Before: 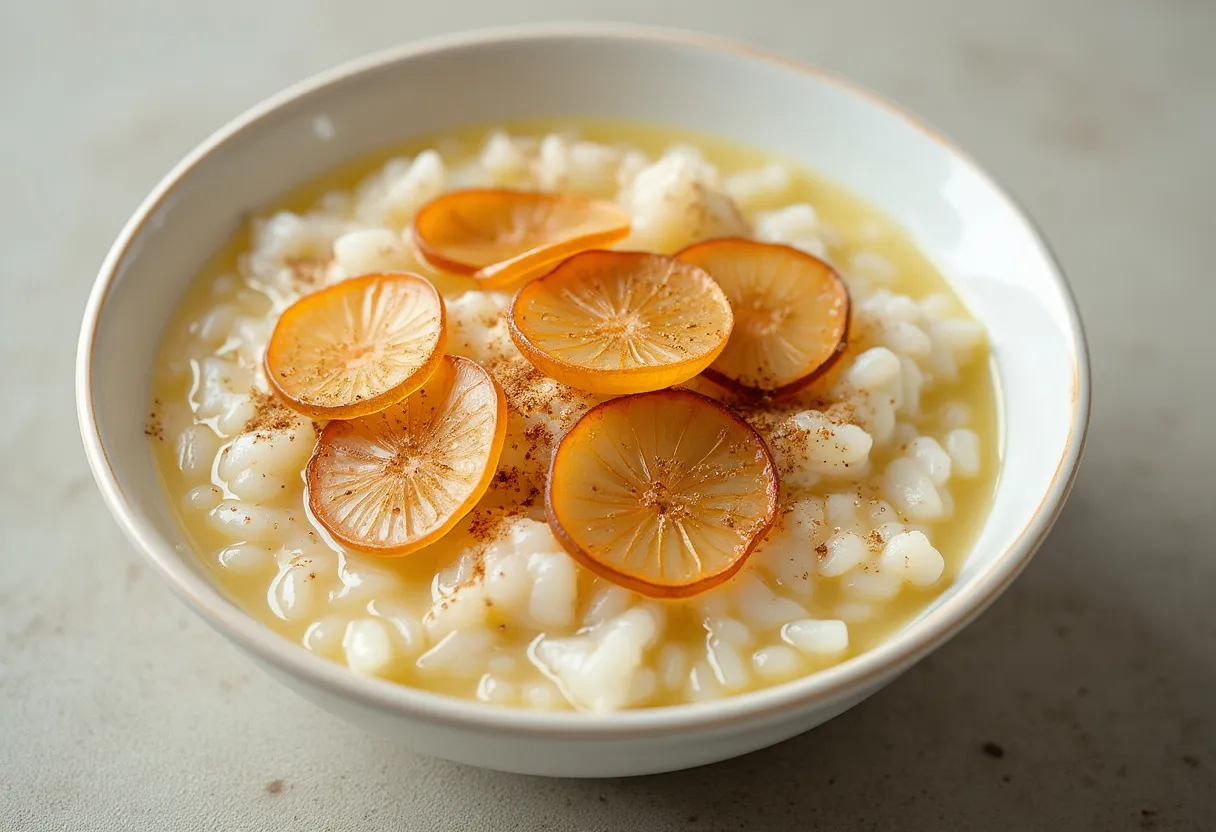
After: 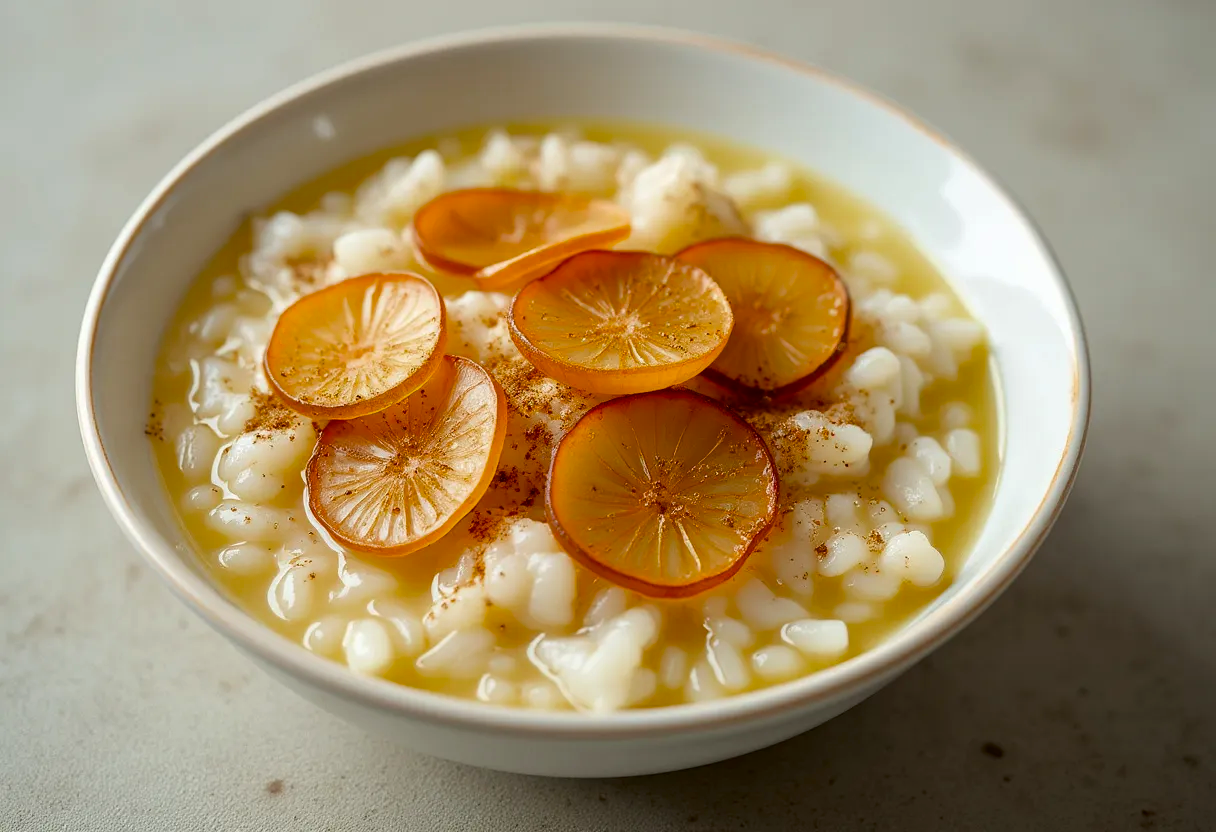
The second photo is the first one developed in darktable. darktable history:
color balance rgb: perceptual saturation grading › global saturation 9.618%, global vibrance 16.842%, saturation formula JzAzBz (2021)
contrast brightness saturation: brightness -0.087
